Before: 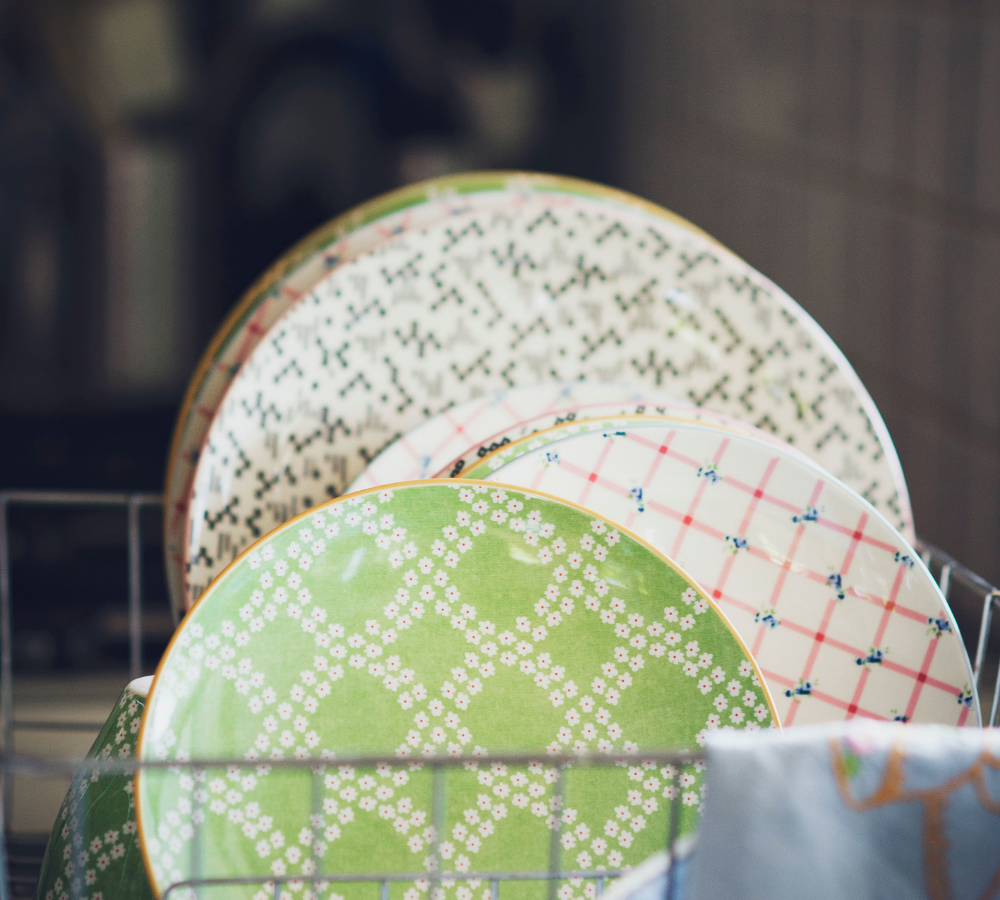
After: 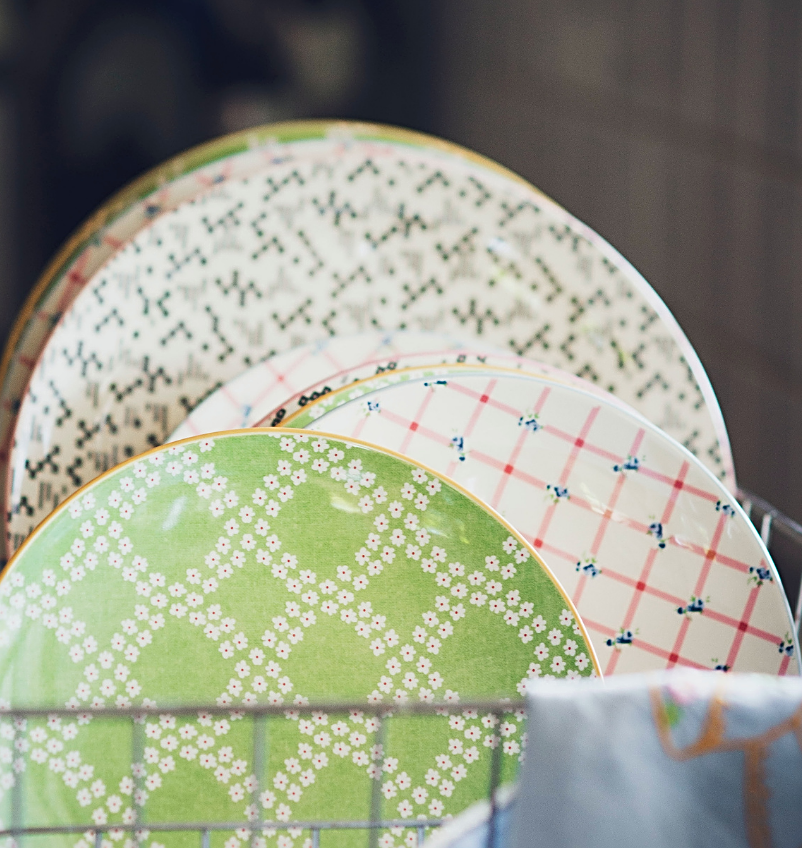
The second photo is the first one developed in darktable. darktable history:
crop and rotate: left 17.959%, top 5.771%, right 1.742%
sharpen: radius 2.531, amount 0.628
